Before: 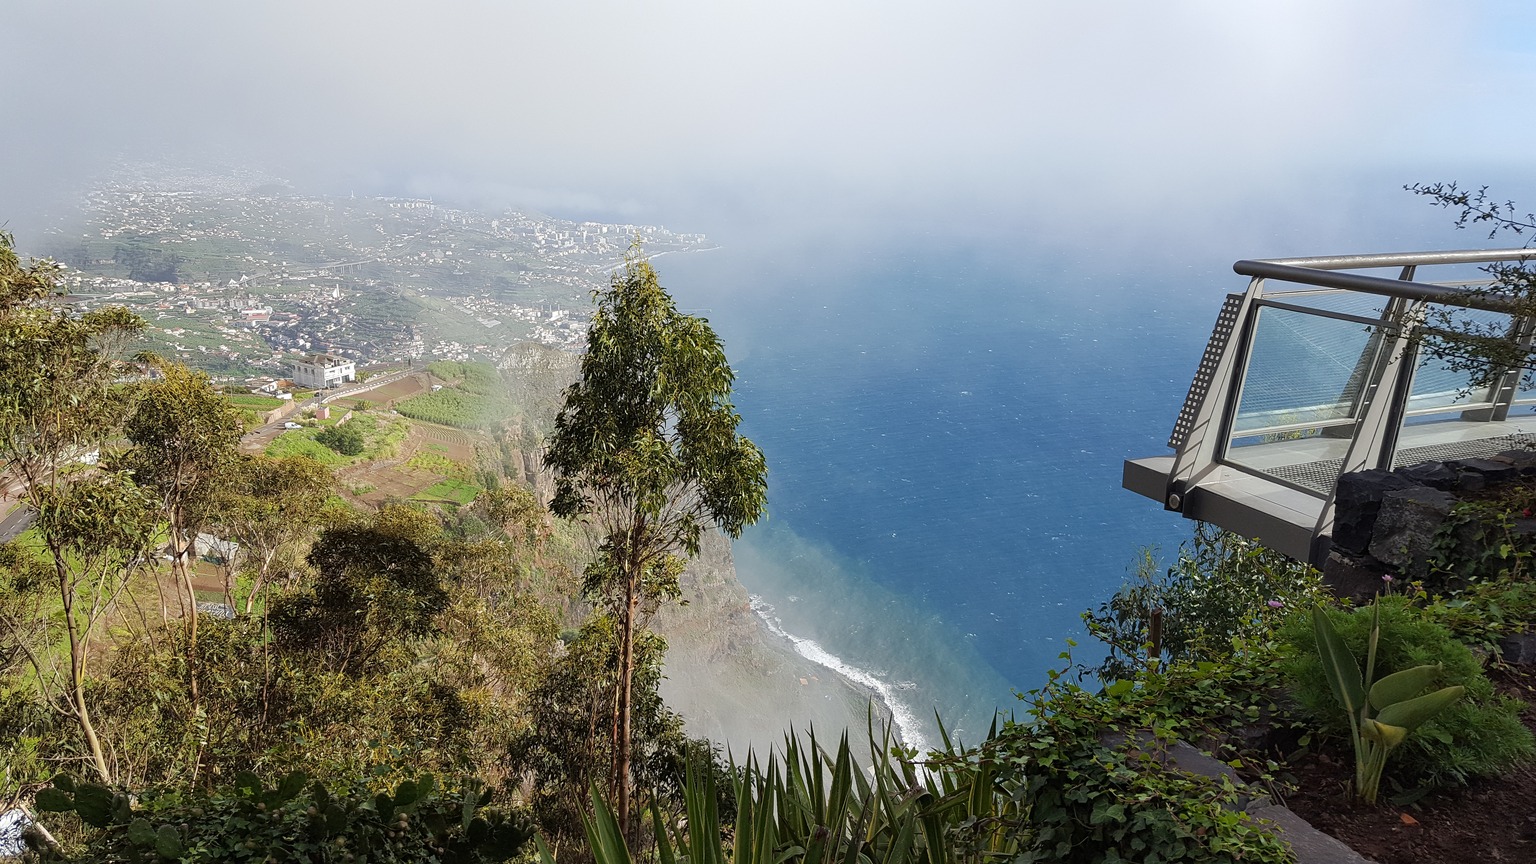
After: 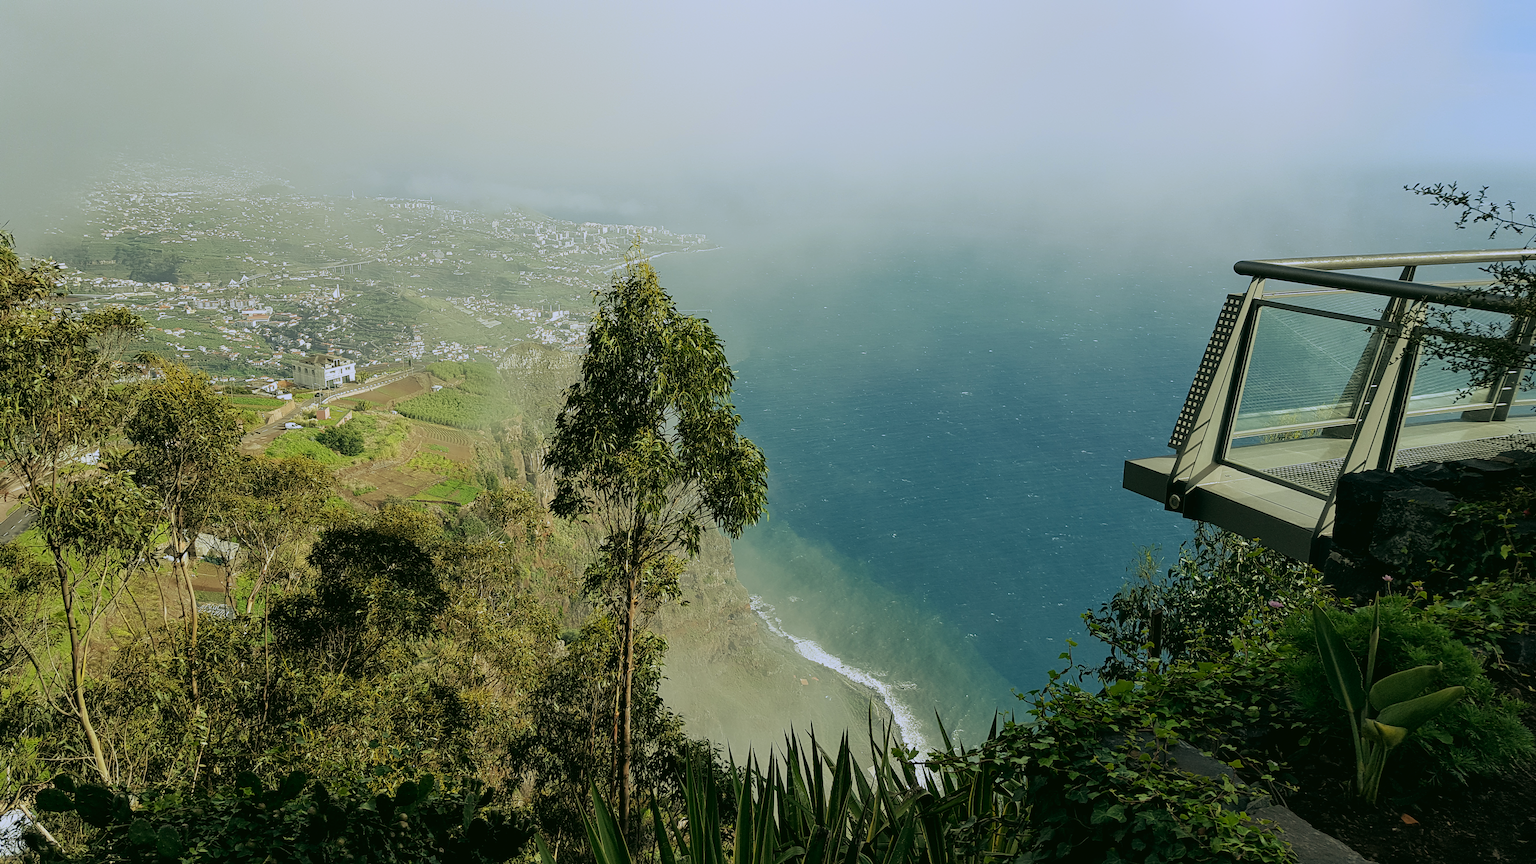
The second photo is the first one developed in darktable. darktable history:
filmic rgb: black relative exposure -11.88 EV, white relative exposure 5.43 EV, threshold 3 EV, hardness 4.49, latitude 50%, contrast 1.14, color science v5 (2021), contrast in shadows safe, contrast in highlights safe, enable highlight reconstruction true
rgb curve: curves: ch0 [(0.123, 0.061) (0.995, 0.887)]; ch1 [(0.06, 0.116) (1, 0.906)]; ch2 [(0, 0) (0.824, 0.69) (1, 1)], mode RGB, independent channels, compensate middle gray true
